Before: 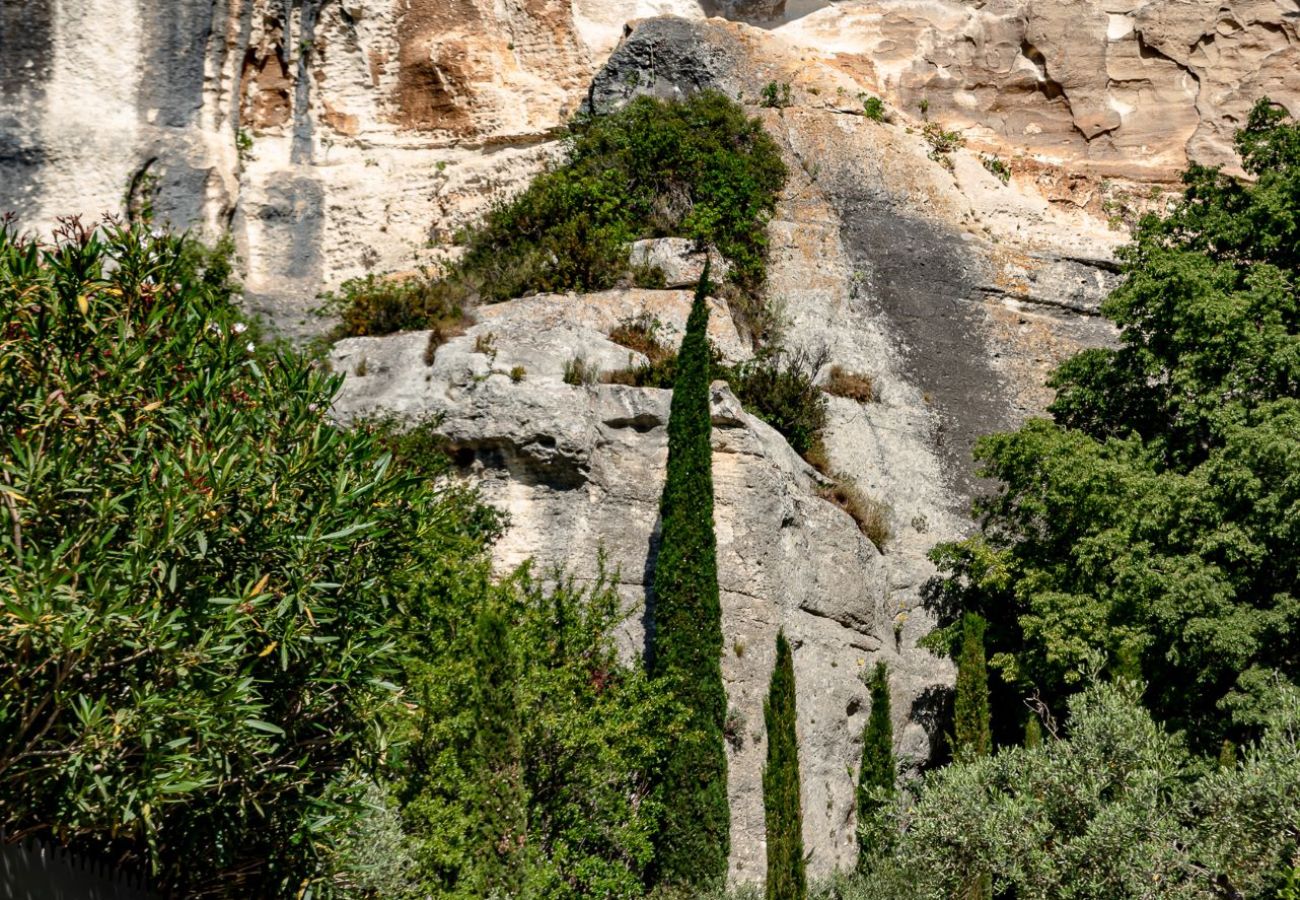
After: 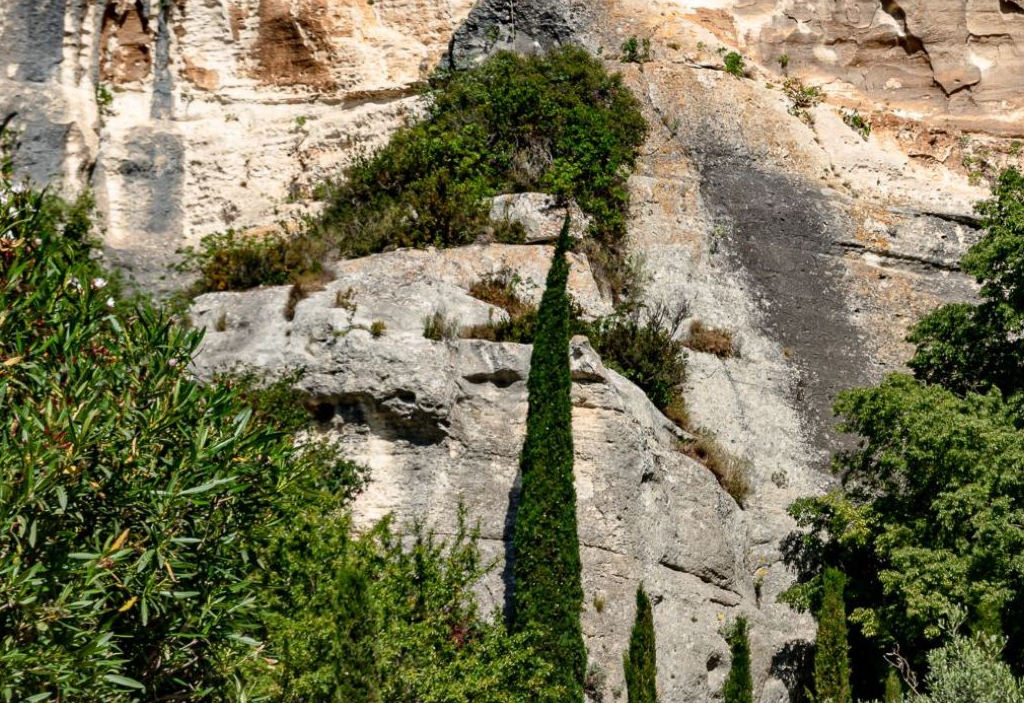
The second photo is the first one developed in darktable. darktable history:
base curve: curves: ch0 [(0, 0) (0.989, 0.992)], preserve colors none
crop and rotate: left 10.77%, top 5.1%, right 10.41%, bottom 16.76%
